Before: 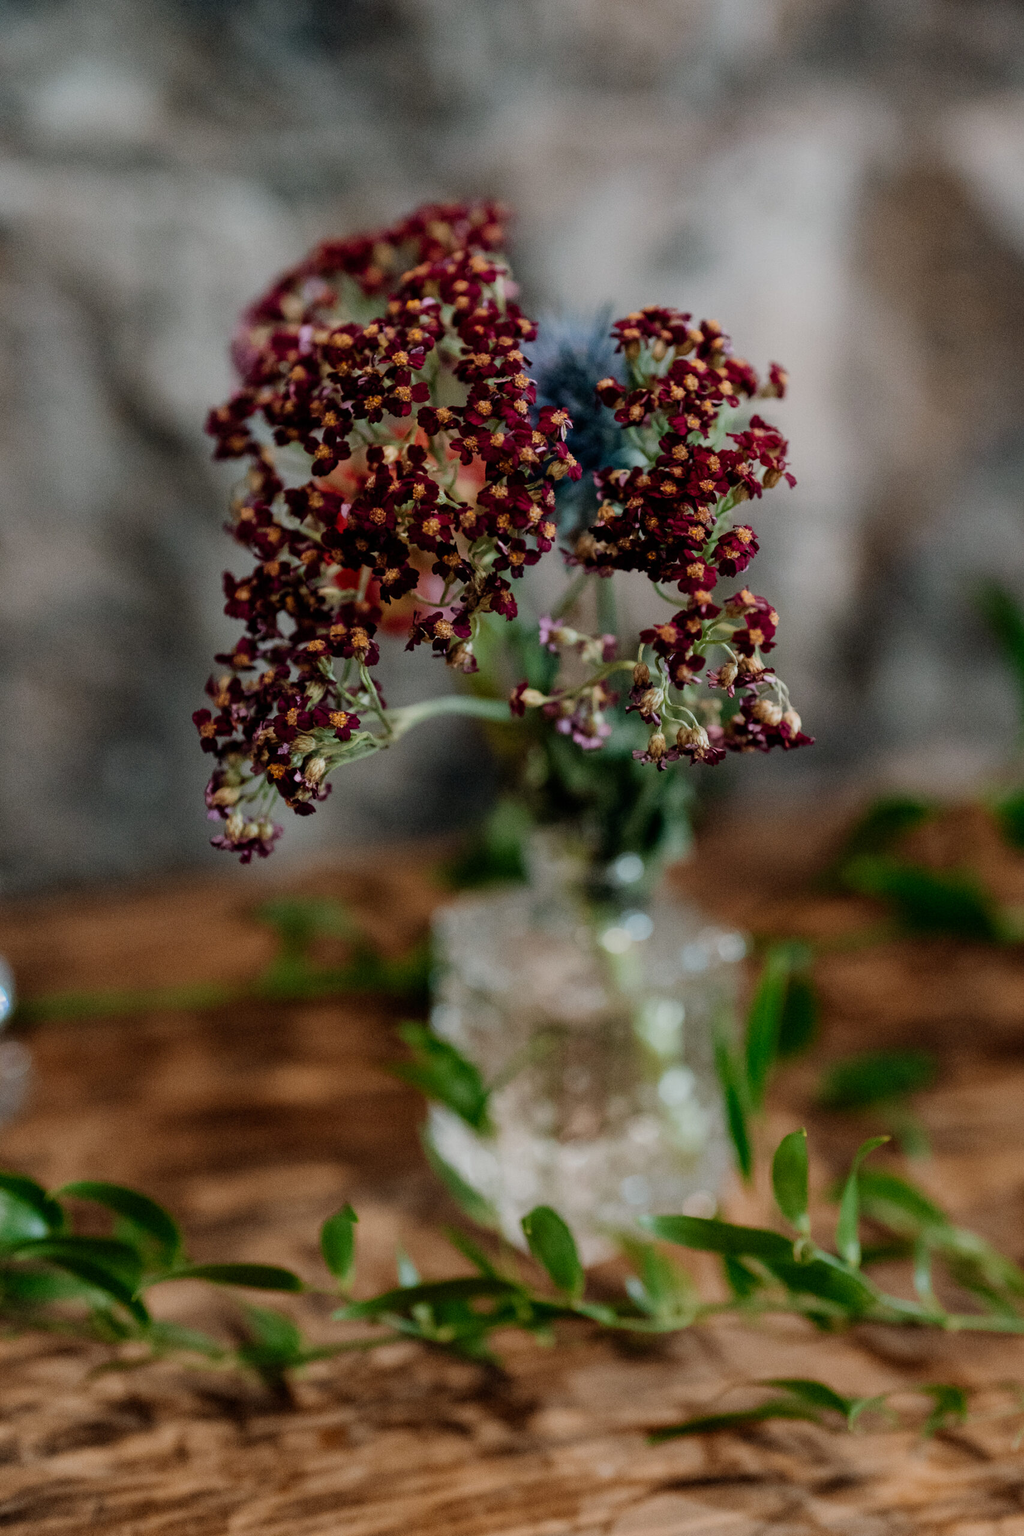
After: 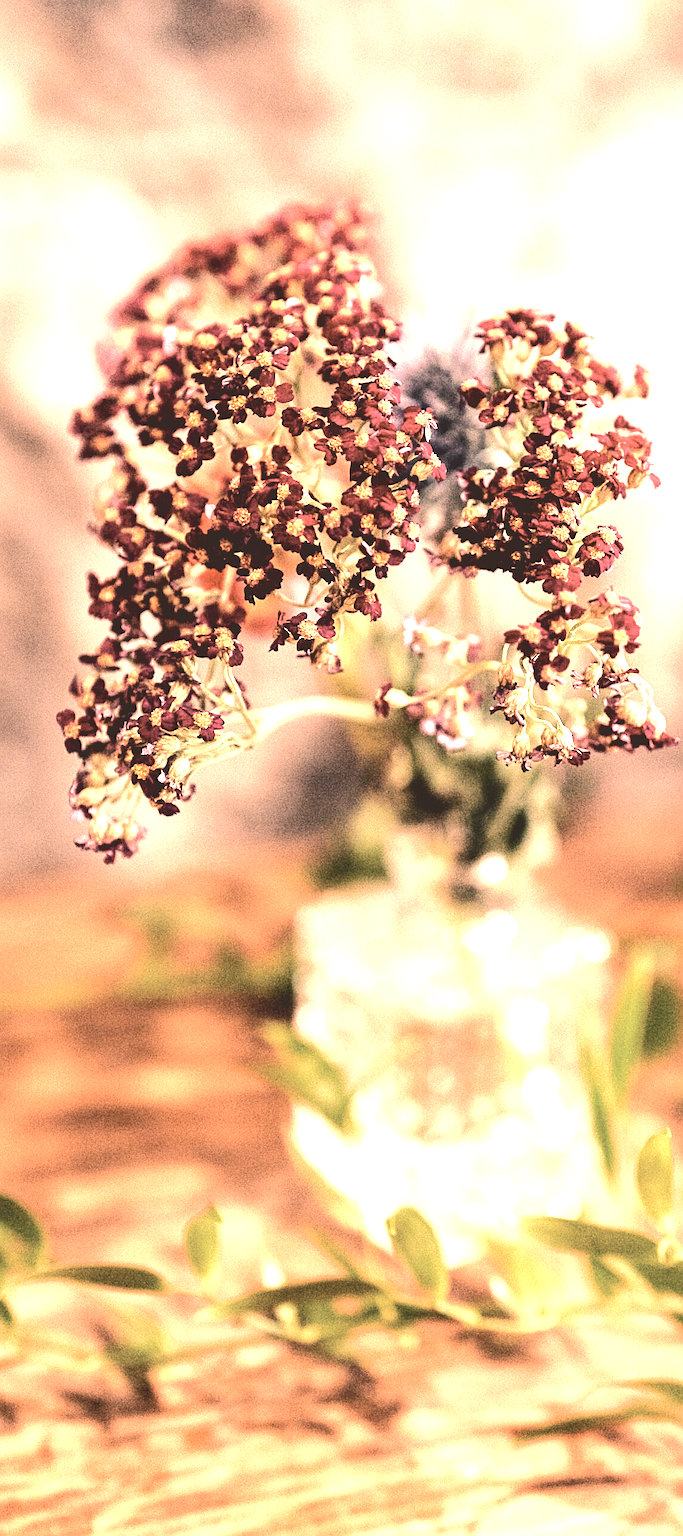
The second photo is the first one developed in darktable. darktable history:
contrast brightness saturation: contrast -0.25, saturation -0.433
tone curve: curves: ch0 [(0, 0) (0.003, 0.126) (0.011, 0.129) (0.025, 0.129) (0.044, 0.136) (0.069, 0.145) (0.1, 0.162) (0.136, 0.182) (0.177, 0.211) (0.224, 0.254) (0.277, 0.307) (0.335, 0.366) (0.399, 0.441) (0.468, 0.533) (0.543, 0.624) (0.623, 0.702) (0.709, 0.774) (0.801, 0.835) (0.898, 0.904) (1, 1)], color space Lab, independent channels, preserve colors none
tone equalizer: -8 EV -0.72 EV, -7 EV -0.711 EV, -6 EV -0.571 EV, -5 EV -0.395 EV, -3 EV 0.389 EV, -2 EV 0.6 EV, -1 EV 0.699 EV, +0 EV 0.755 EV
color correction: highlights a* 39.26, highlights b* 39.7, saturation 0.685
crop and rotate: left 13.328%, right 20%
exposure: black level correction 0.001, exposure 0.499 EV, compensate exposure bias true, compensate highlight preservation false
sharpen: on, module defaults
